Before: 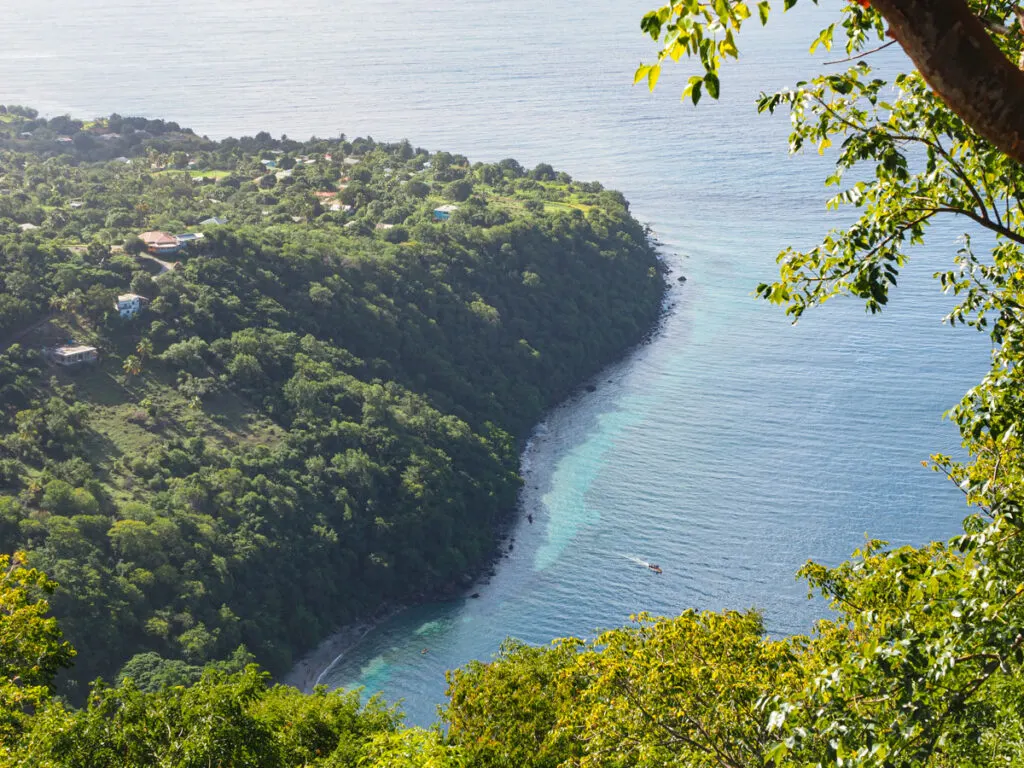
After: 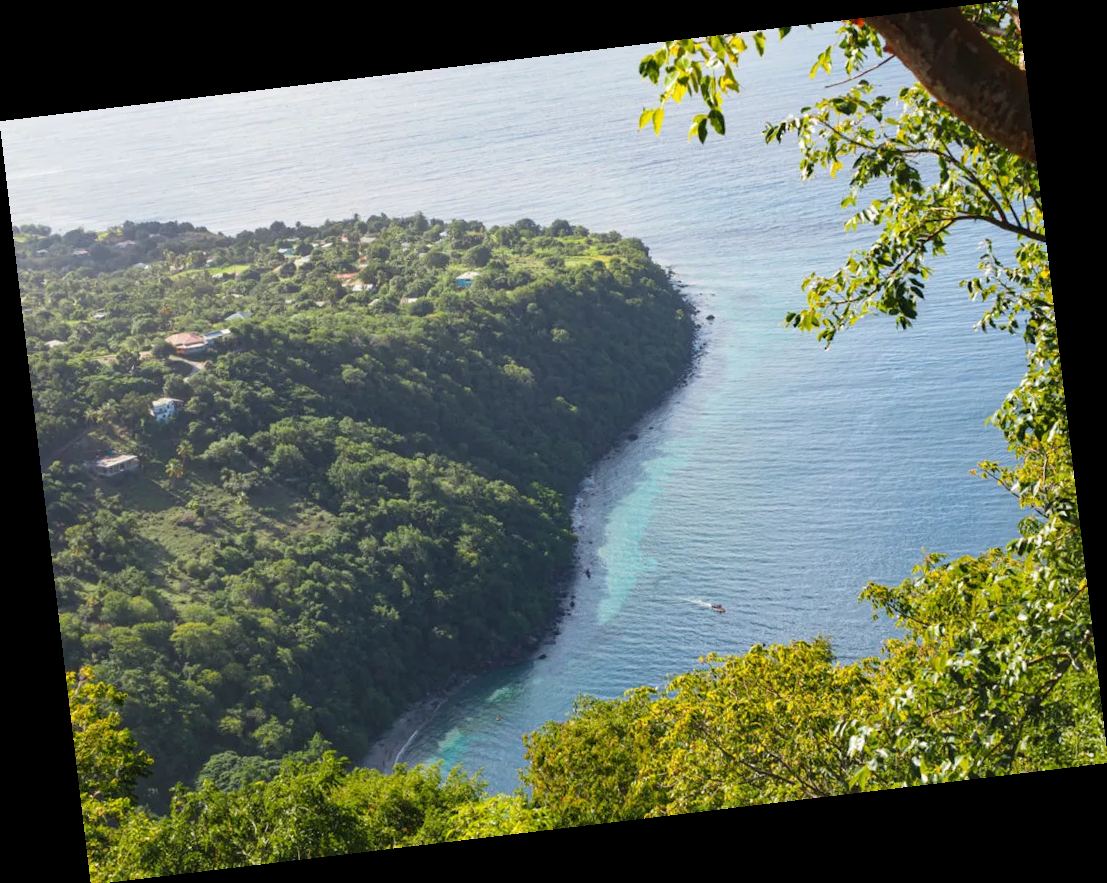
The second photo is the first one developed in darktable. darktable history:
crop: bottom 0.071%
rotate and perspective: rotation -6.83°, automatic cropping off
exposure: compensate highlight preservation false
